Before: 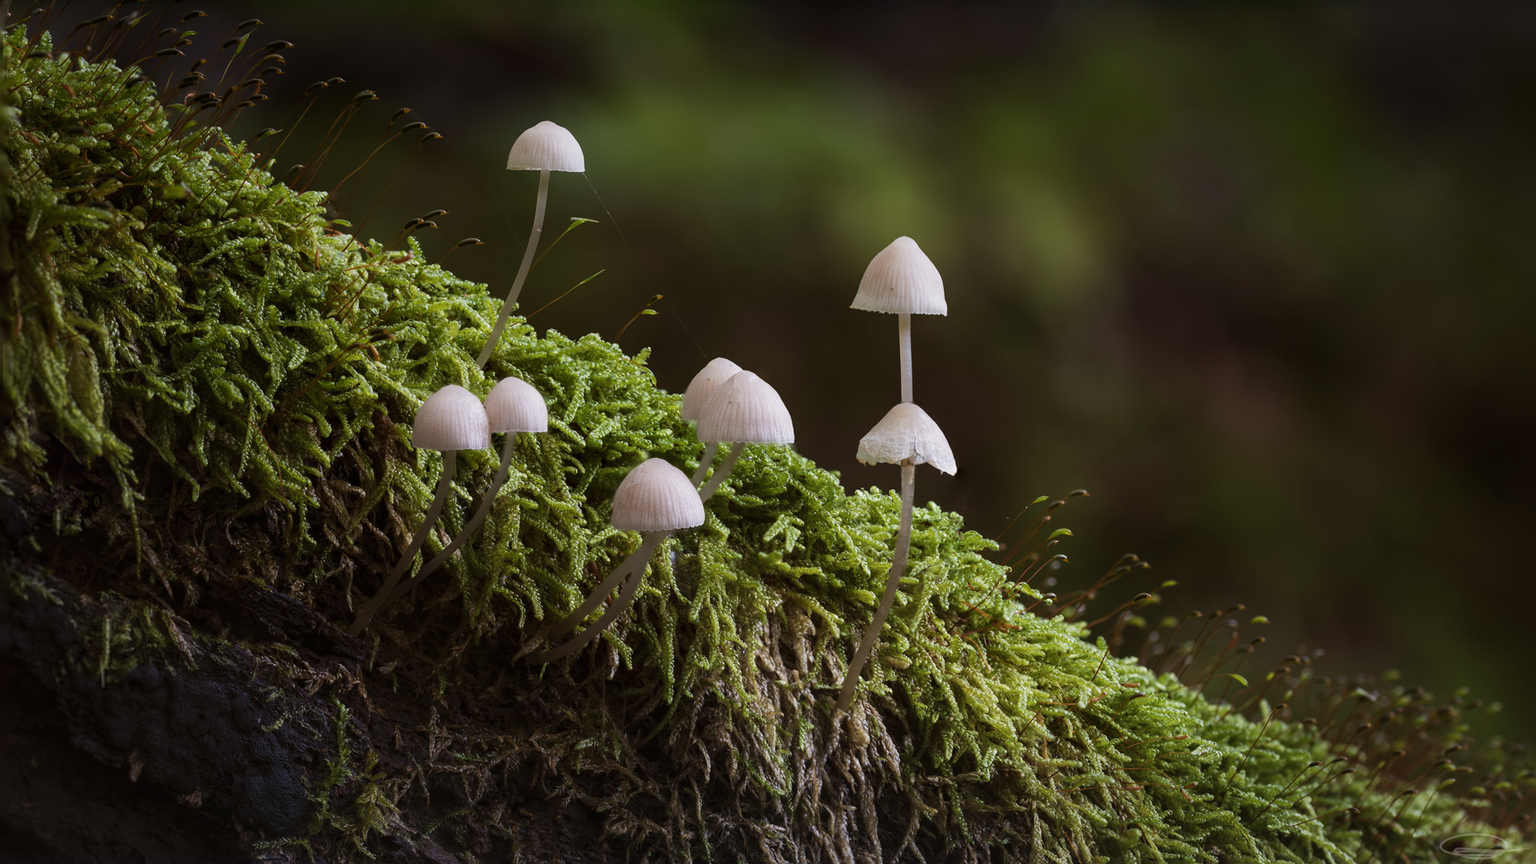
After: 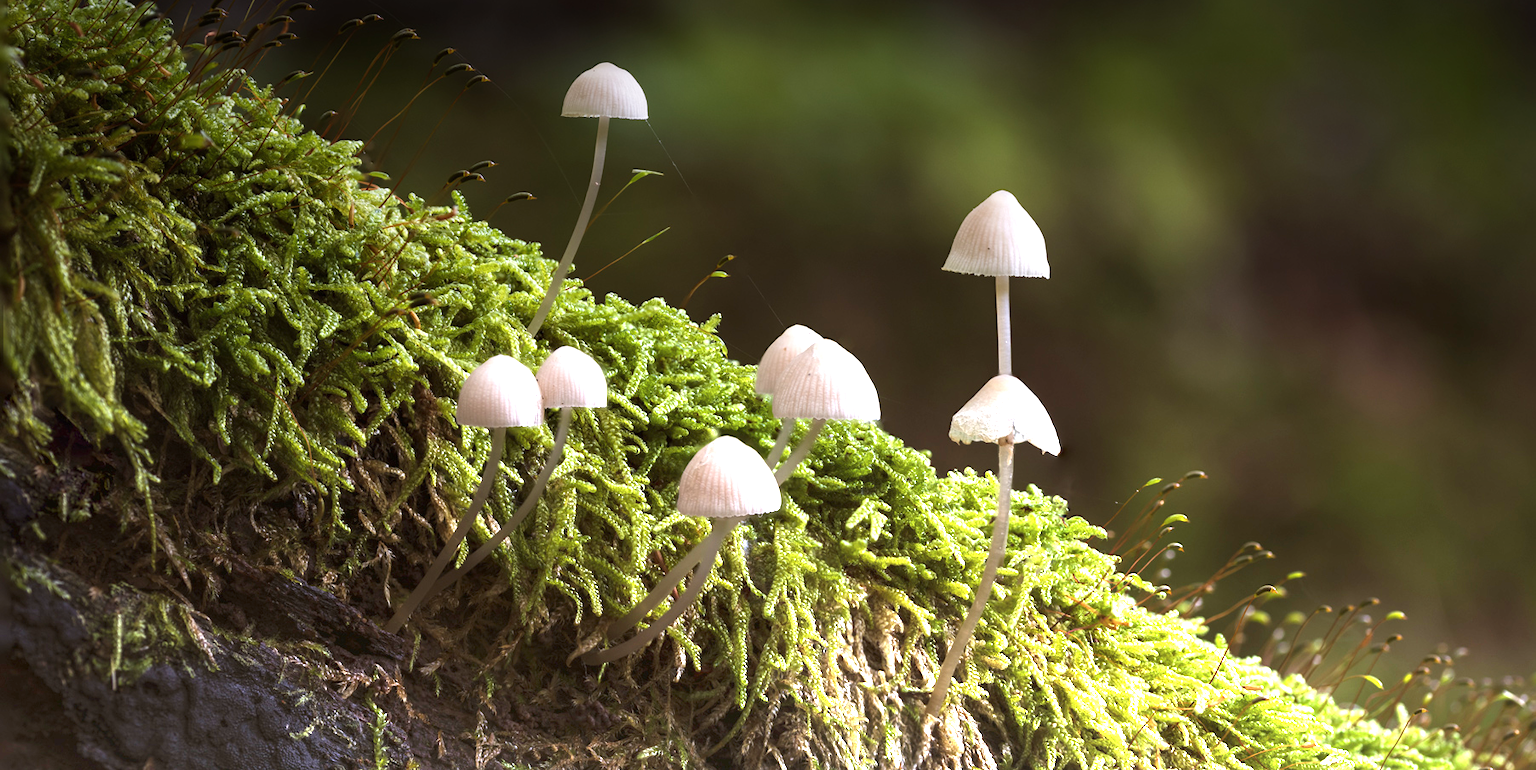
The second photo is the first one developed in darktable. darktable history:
graduated density: density -3.9 EV
crop: top 7.49%, right 9.717%, bottom 11.943%
